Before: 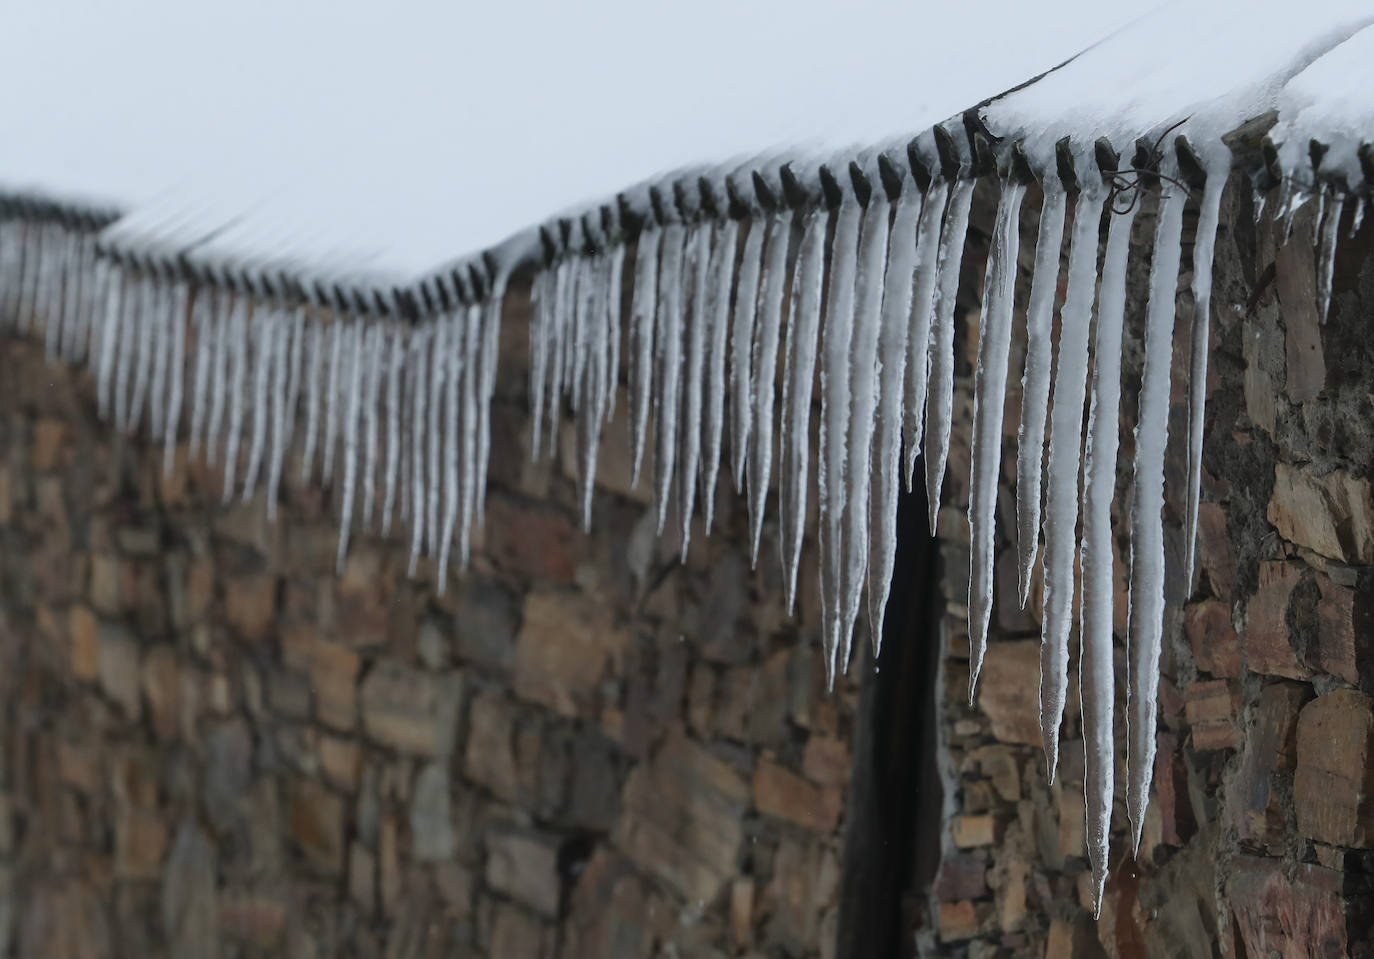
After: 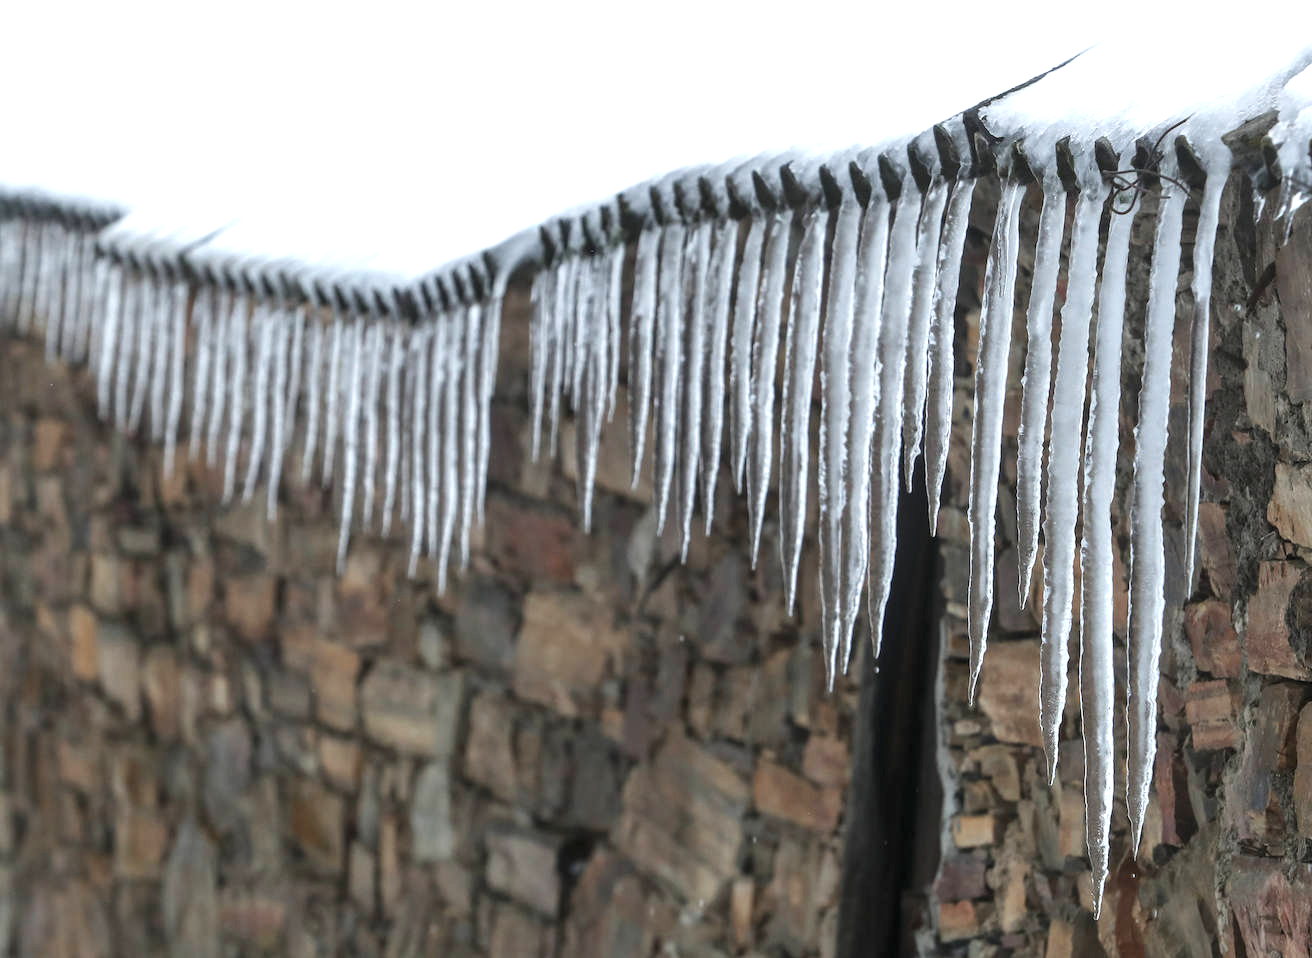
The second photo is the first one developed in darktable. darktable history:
tone equalizer: on, module defaults
local contrast: on, module defaults
exposure: black level correction 0, exposure 0.87 EV, compensate highlight preservation false
crop: right 4.479%, bottom 0.029%
